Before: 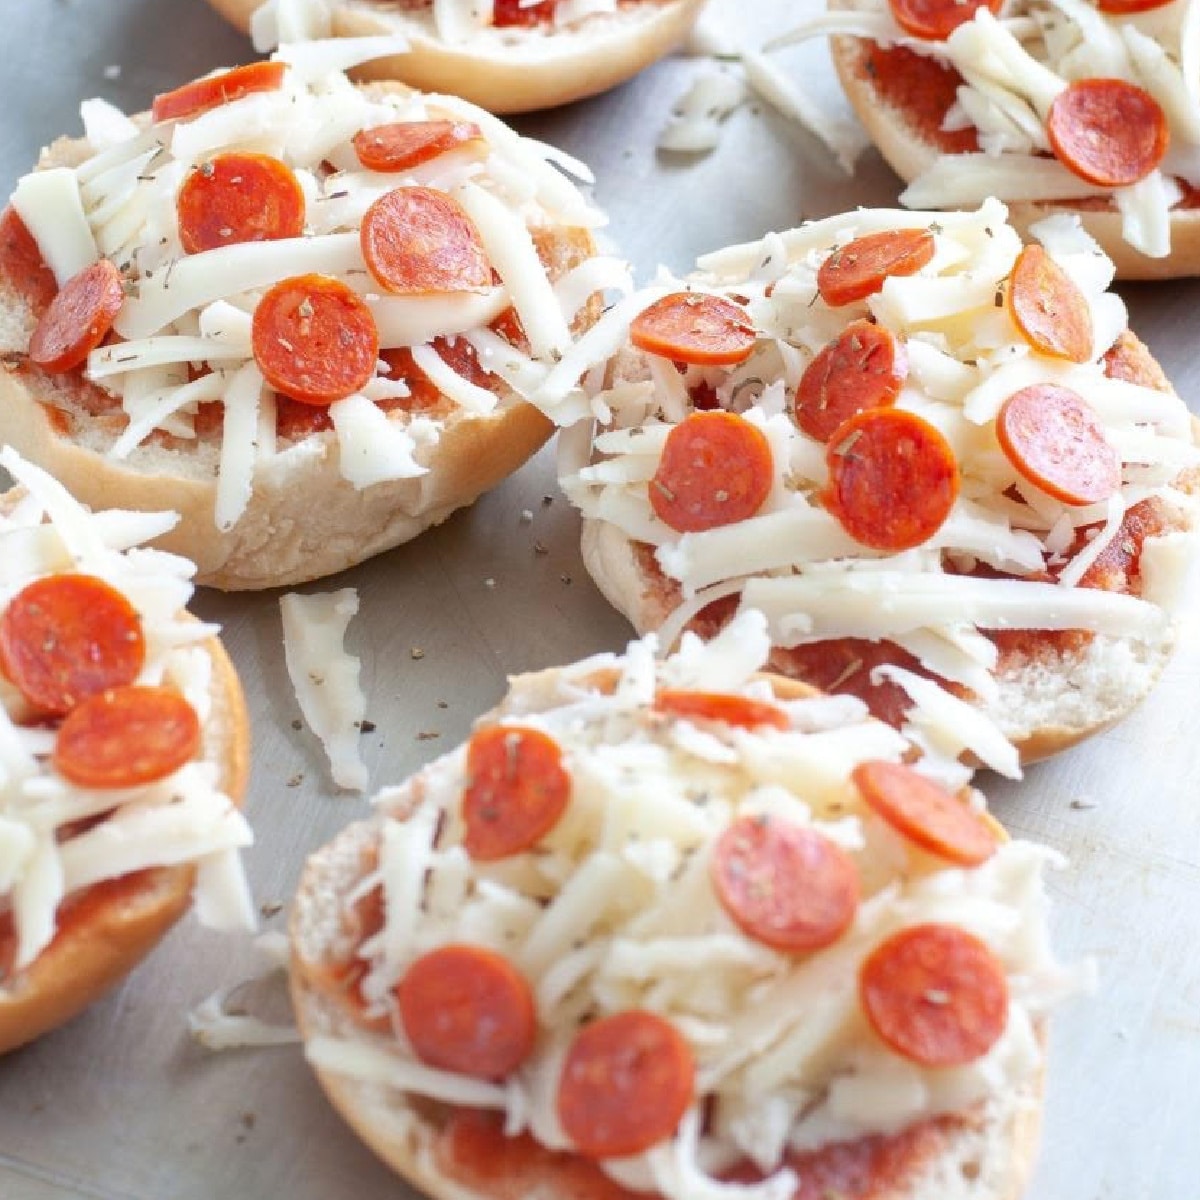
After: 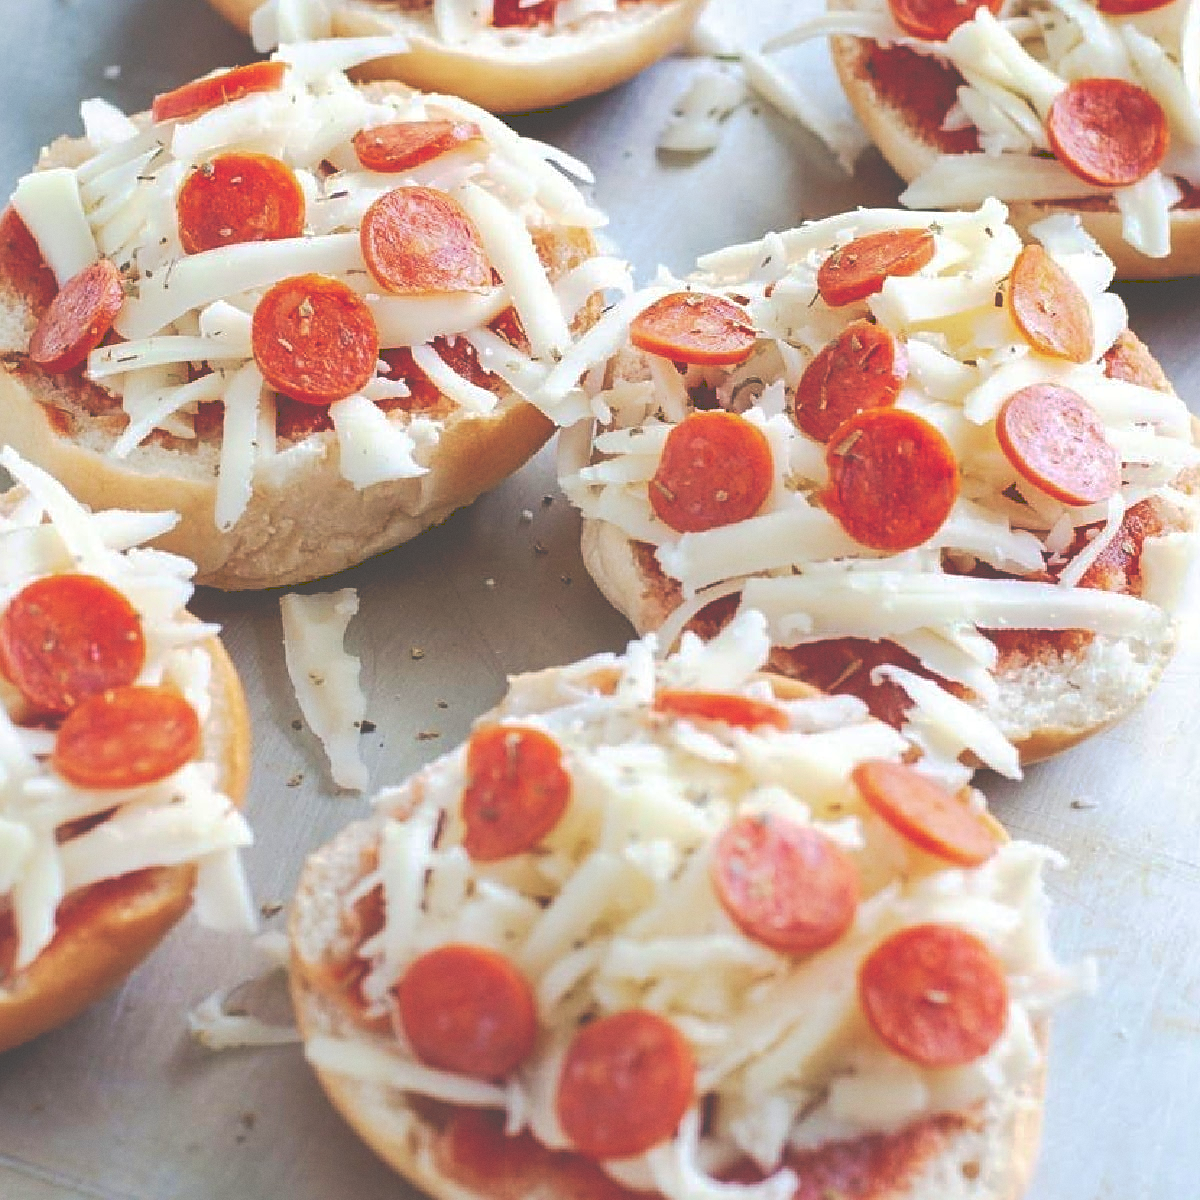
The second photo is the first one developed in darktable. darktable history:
sharpen: on, module defaults
velvia: on, module defaults
grain: coarseness 0.09 ISO, strength 10%
tone curve: curves: ch0 [(0, 0) (0.003, 0.284) (0.011, 0.284) (0.025, 0.288) (0.044, 0.29) (0.069, 0.292) (0.1, 0.296) (0.136, 0.298) (0.177, 0.305) (0.224, 0.312) (0.277, 0.327) (0.335, 0.362) (0.399, 0.407) (0.468, 0.464) (0.543, 0.537) (0.623, 0.62) (0.709, 0.71) (0.801, 0.79) (0.898, 0.862) (1, 1)], preserve colors none
white balance: red 1, blue 1
